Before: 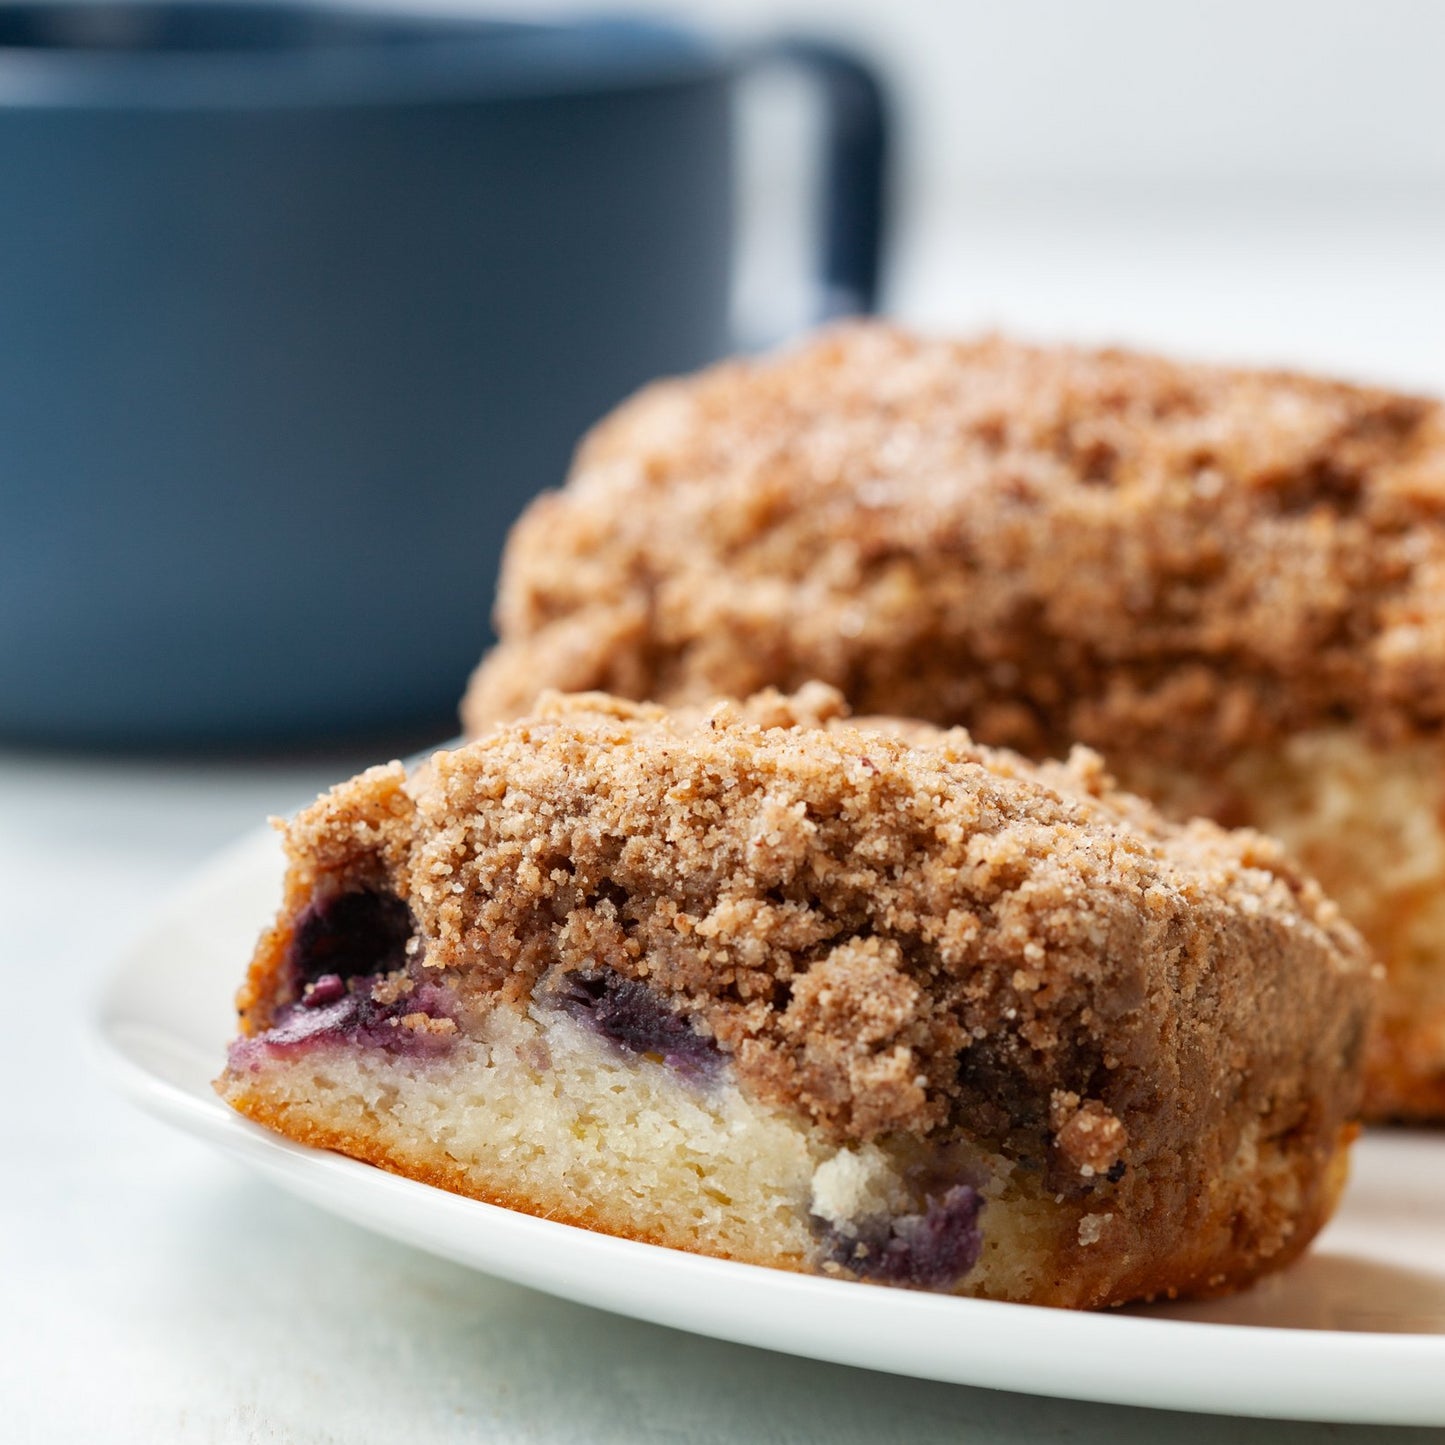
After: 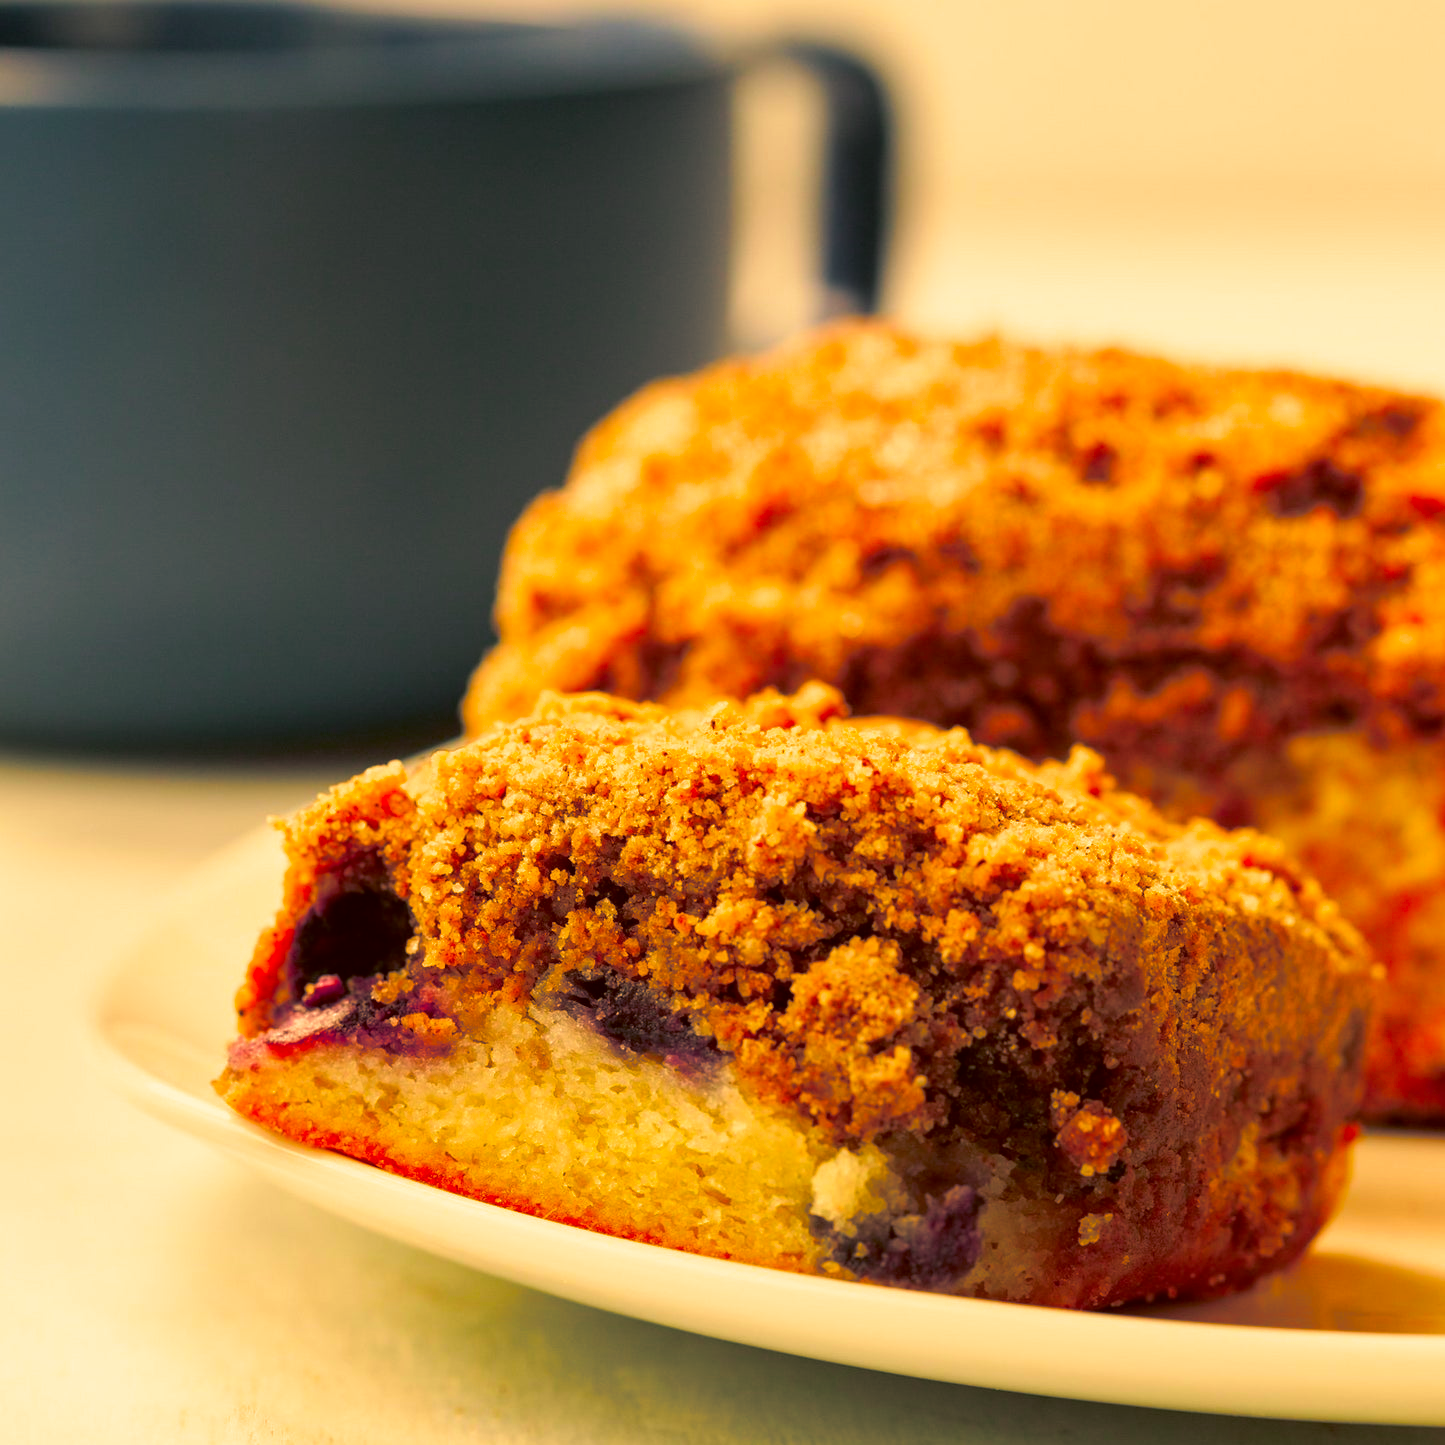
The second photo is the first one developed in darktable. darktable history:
color correction: highlights a* 10.44, highlights b* 30.04, shadows a* 2.73, shadows b* 17.51, saturation 1.72
split-toning: shadows › hue 216°, shadows › saturation 1, highlights › hue 57.6°, balance -33.4
